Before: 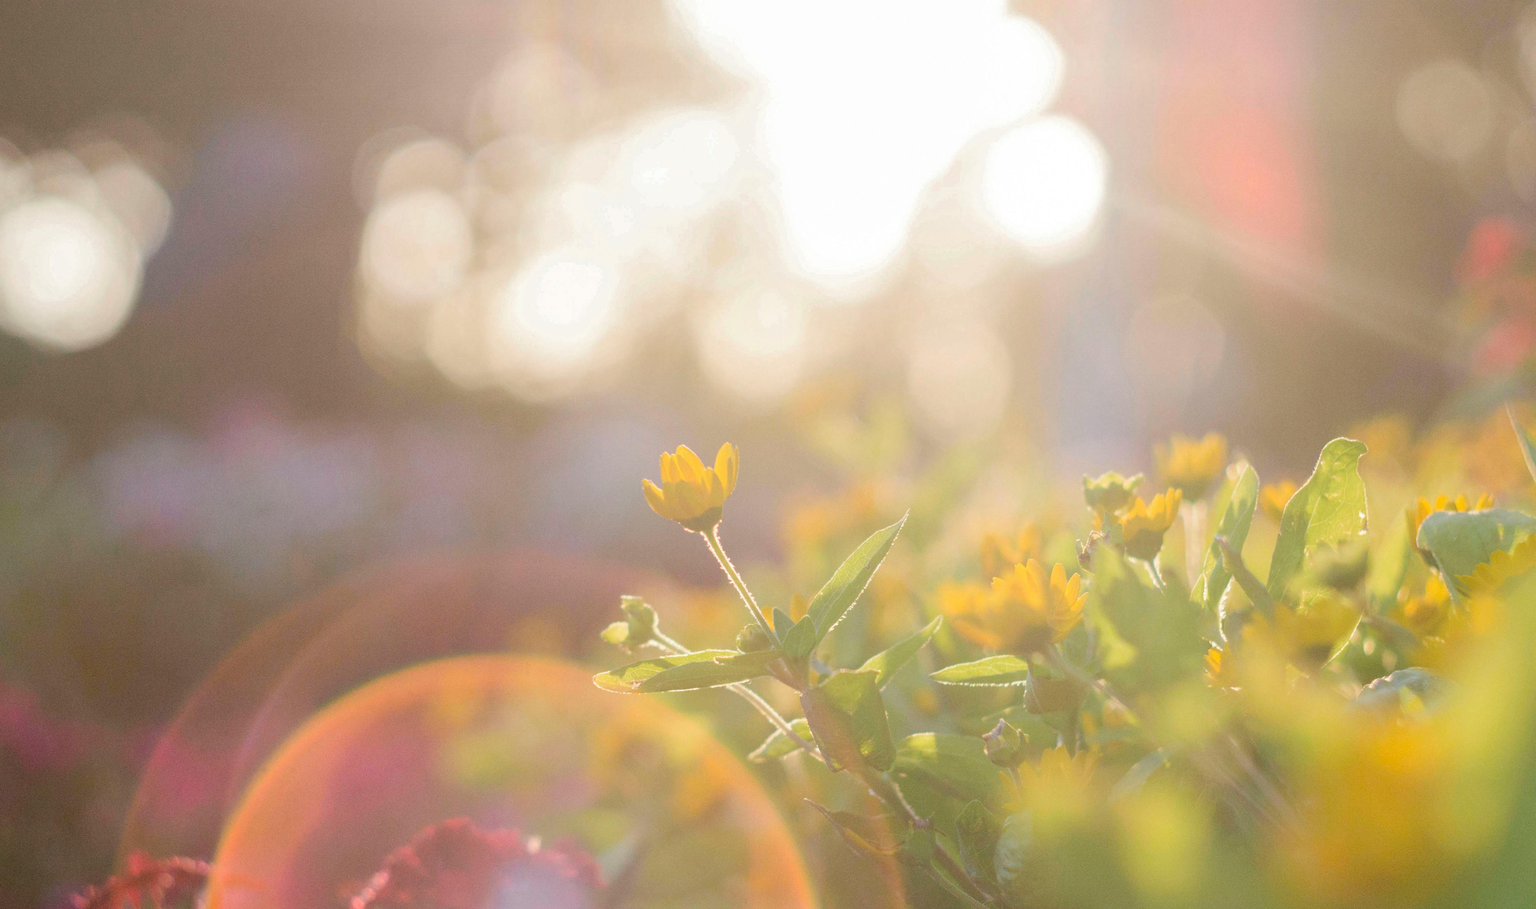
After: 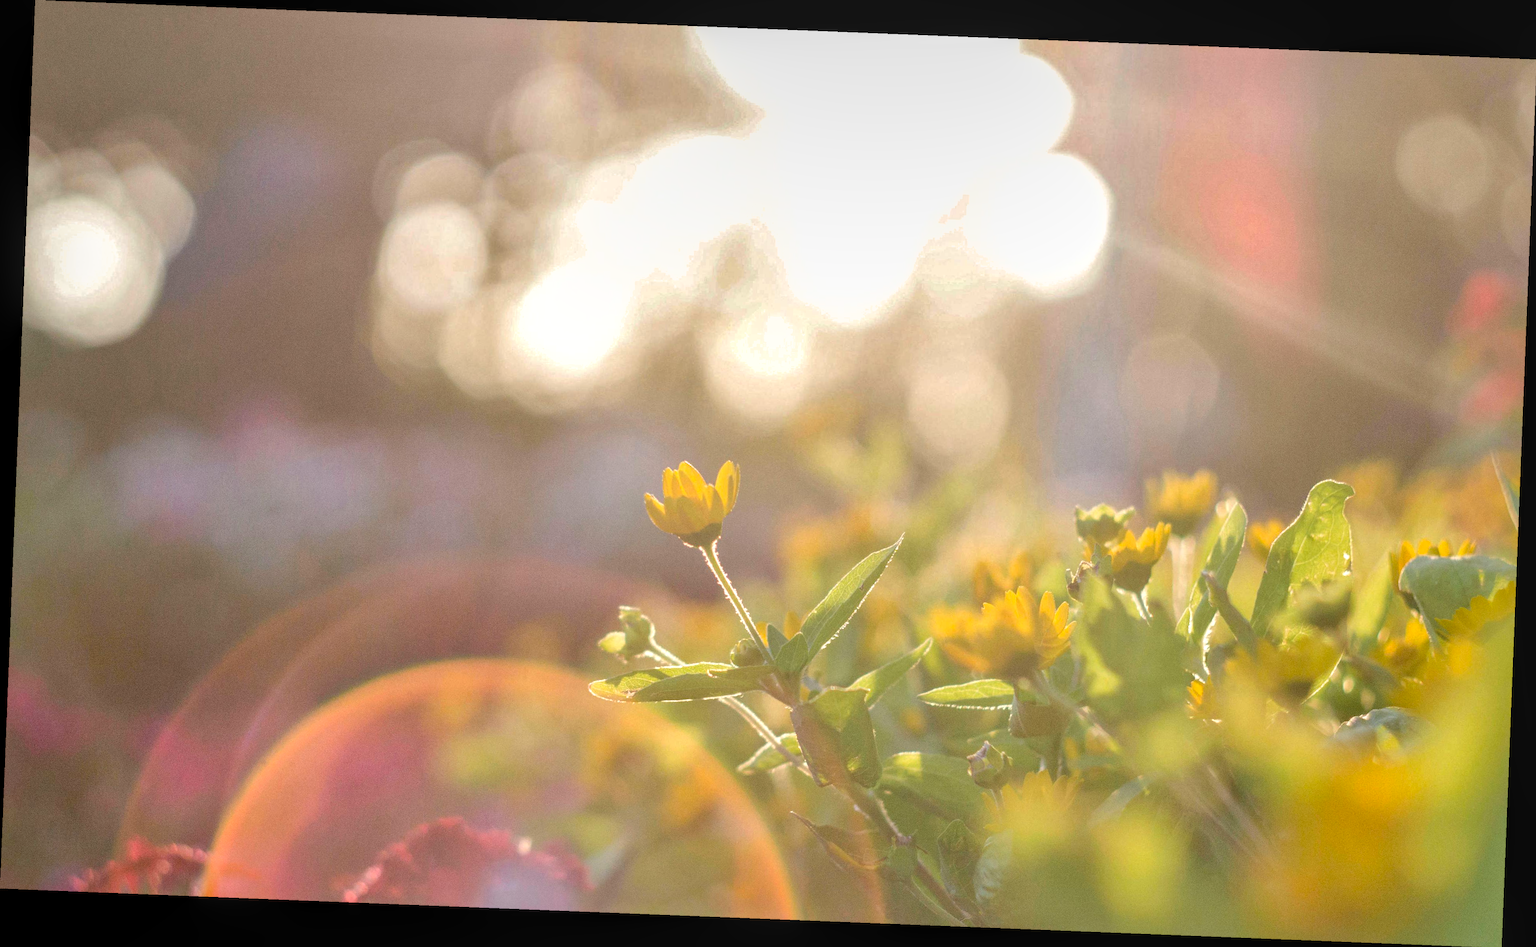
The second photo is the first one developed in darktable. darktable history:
shadows and highlights: on, module defaults
rotate and perspective: rotation 2.27°, automatic cropping off
local contrast: on, module defaults
exposure: exposure 0.236 EV, compensate highlight preservation false
